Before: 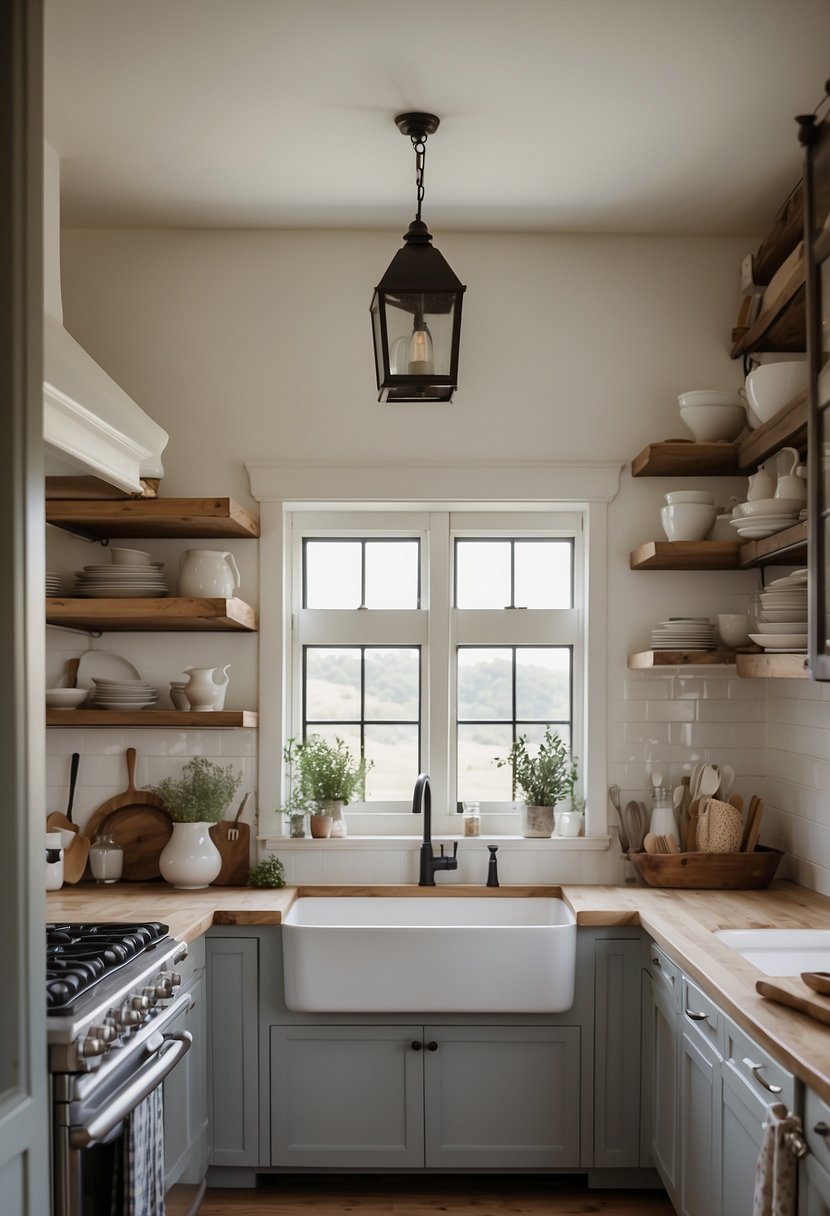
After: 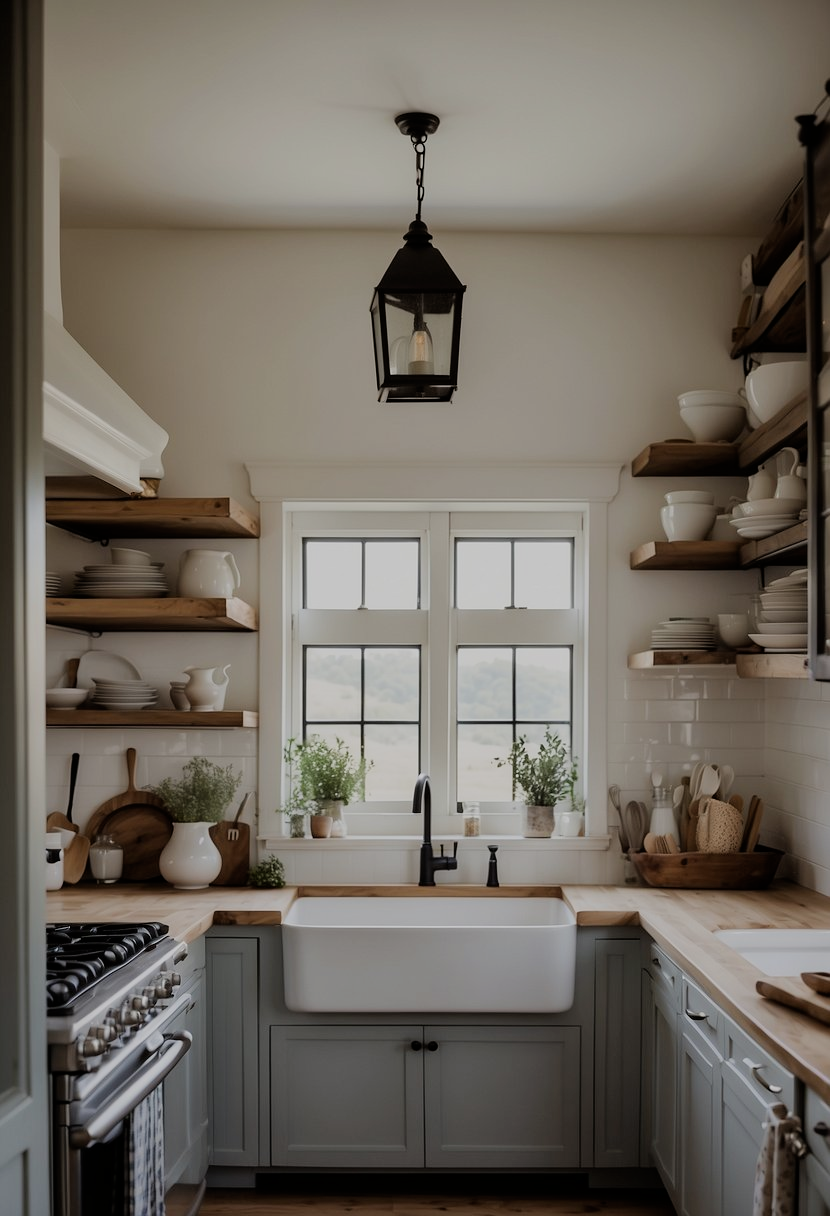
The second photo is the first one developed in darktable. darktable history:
filmic rgb: black relative exposure -7.65 EV, white relative exposure 4.56 EV, hardness 3.61
exposure: exposure -0.293 EV, compensate highlight preservation false
